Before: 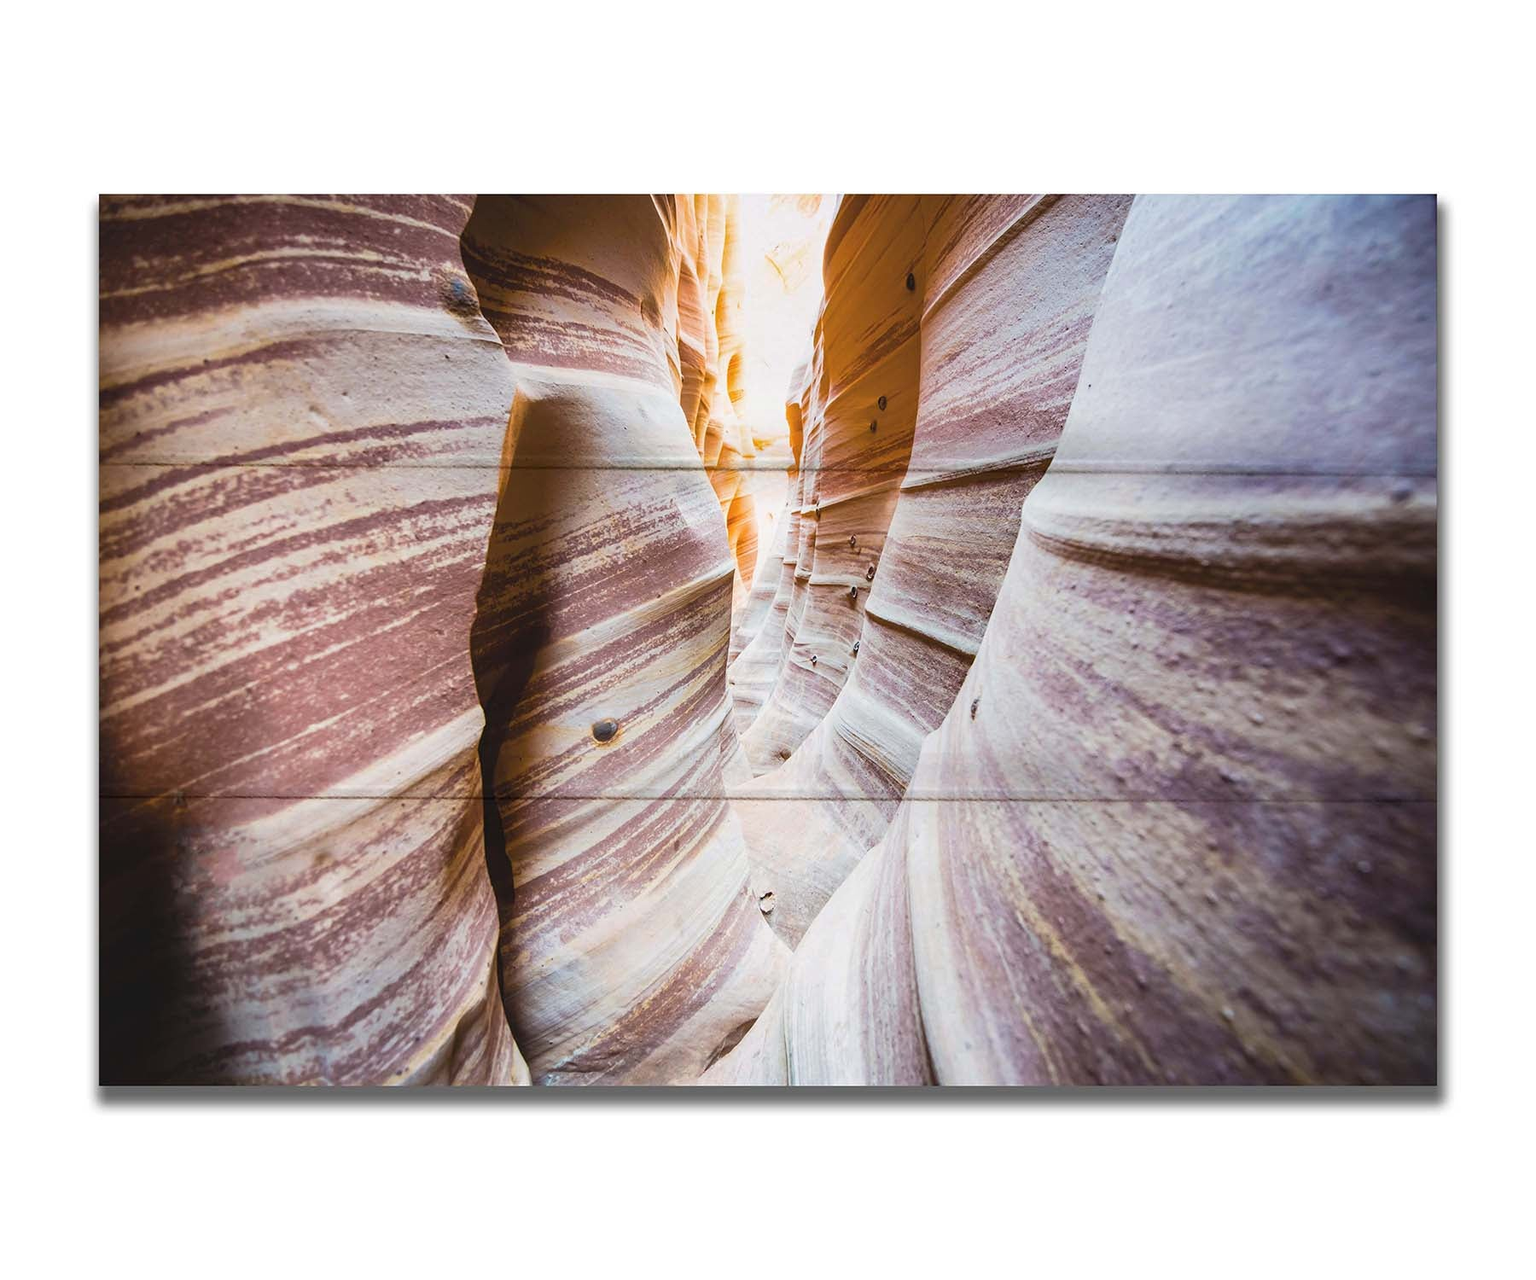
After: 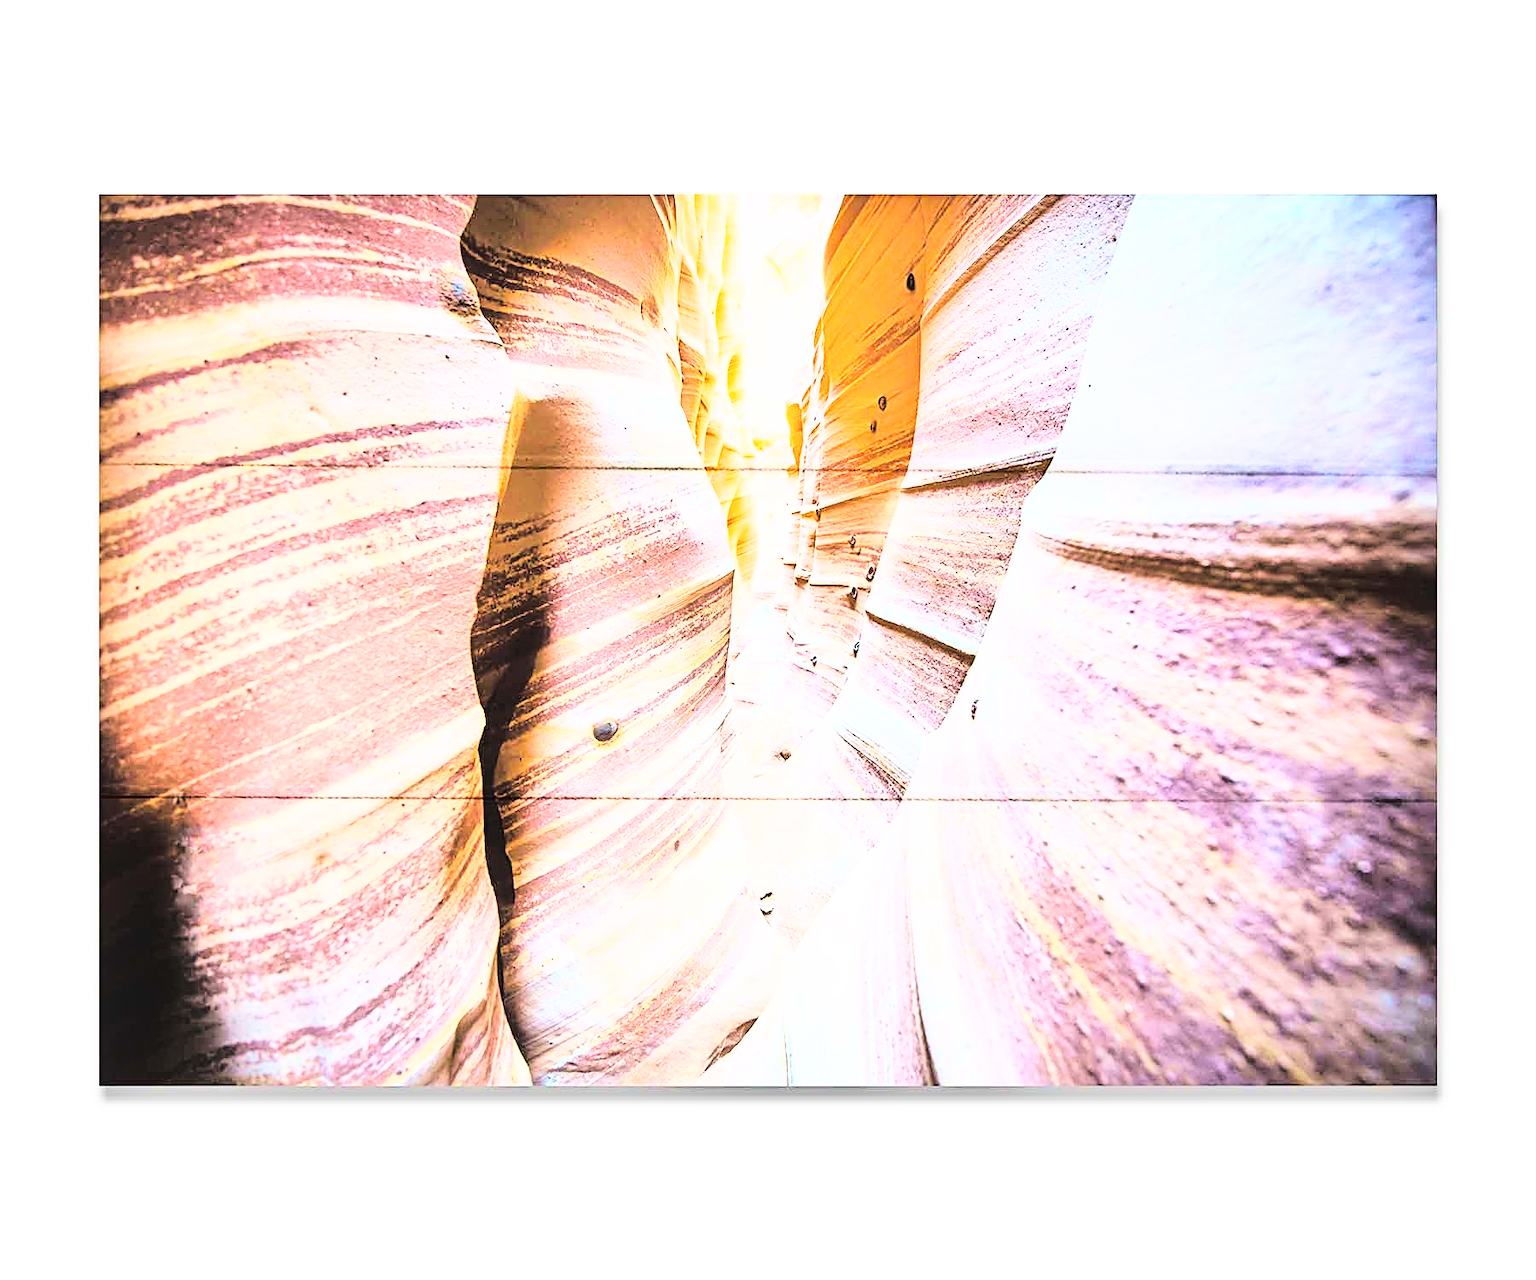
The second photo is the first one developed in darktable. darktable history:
base curve: curves: ch0 [(0, 0) (0.007, 0.004) (0.027, 0.03) (0.046, 0.07) (0.207, 0.54) (0.442, 0.872) (0.673, 0.972) (1, 1)]
shadows and highlights: shadows 25.56, highlights -24.1
tone curve: curves: ch0 [(0, 0) (0.003, 0.047) (0.011, 0.047) (0.025, 0.049) (0.044, 0.051) (0.069, 0.055) (0.1, 0.066) (0.136, 0.089) (0.177, 0.12) (0.224, 0.155) (0.277, 0.205) (0.335, 0.281) (0.399, 0.37) (0.468, 0.47) (0.543, 0.574) (0.623, 0.687) (0.709, 0.801) (0.801, 0.89) (0.898, 0.963) (1, 1)], color space Lab, linked channels, preserve colors none
tone equalizer: -7 EV 0.152 EV, -6 EV 0.597 EV, -5 EV 1.13 EV, -4 EV 1.33 EV, -3 EV 1.13 EV, -2 EV 0.6 EV, -1 EV 0.158 EV, mask exposure compensation -0.5 EV
sharpen: radius 2.735
velvia: on, module defaults
